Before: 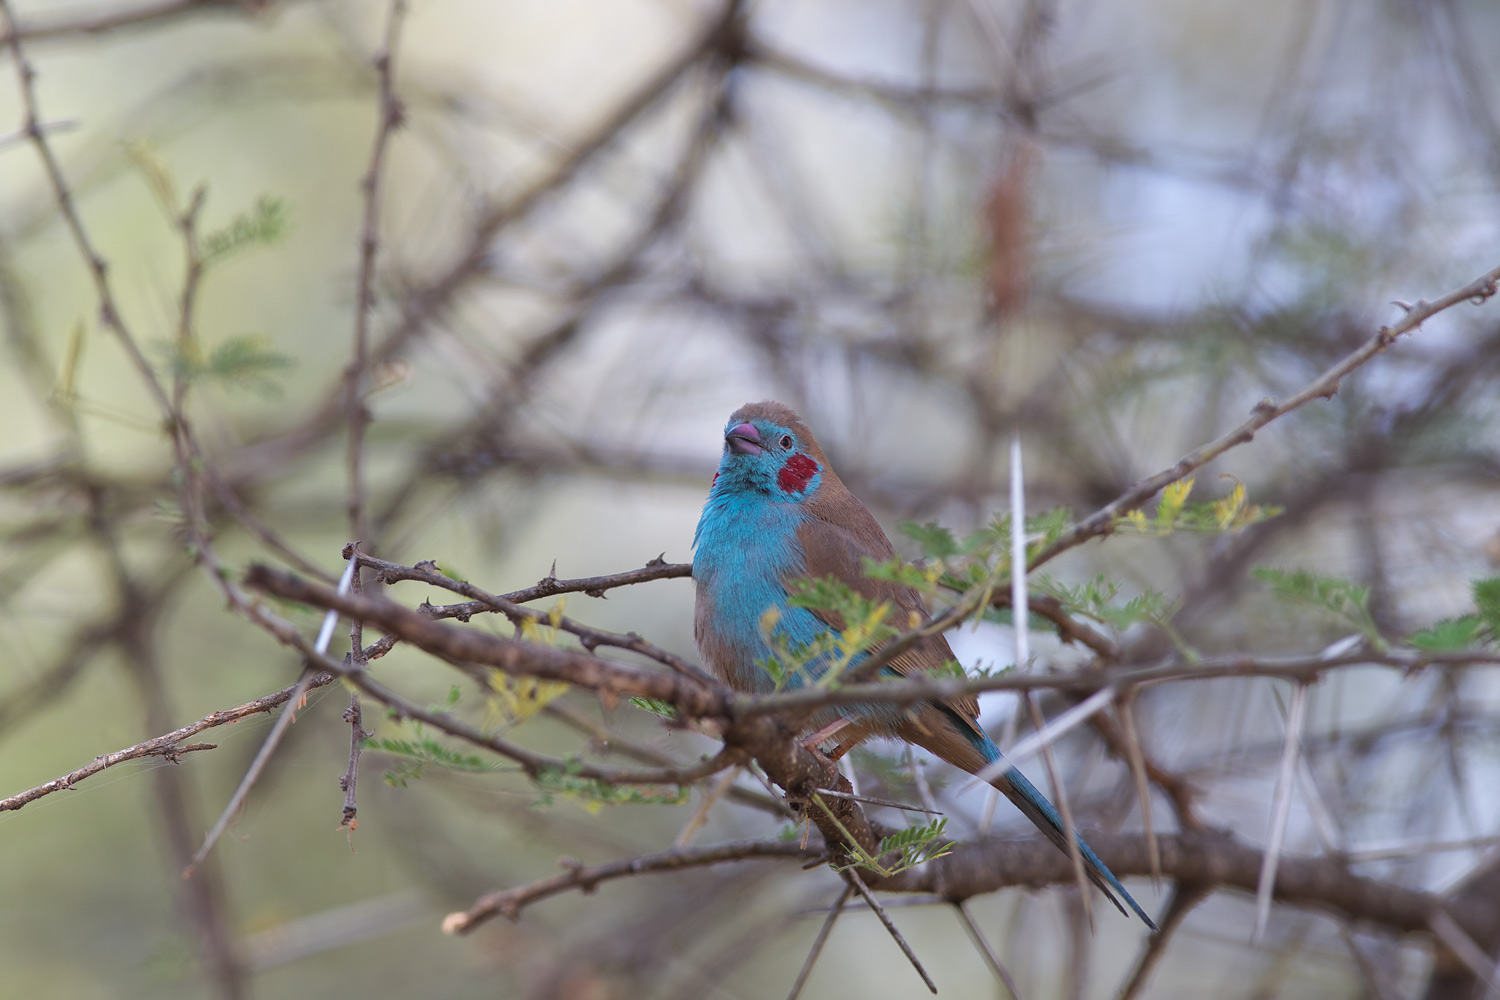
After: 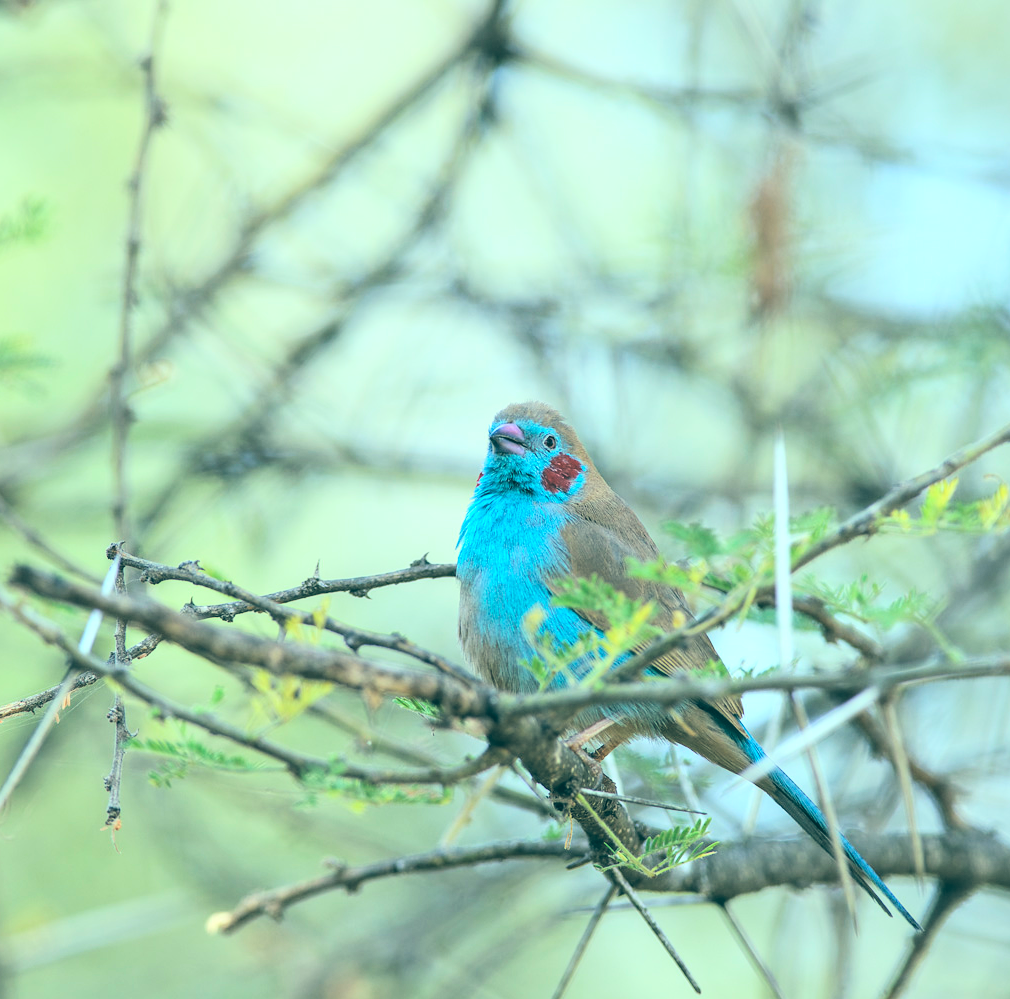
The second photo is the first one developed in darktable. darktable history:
exposure: black level correction -0.027, compensate highlight preservation false
color correction: highlights a* -20.01, highlights b* 9.8, shadows a* -19.67, shadows b* -11.02
crop and rotate: left 15.842%, right 16.764%
tone curve: curves: ch0 [(0, 0) (0.004, 0) (0.133, 0.071) (0.325, 0.456) (0.832, 0.957) (1, 1)], color space Lab, linked channels, preserve colors none
local contrast: detail 130%
